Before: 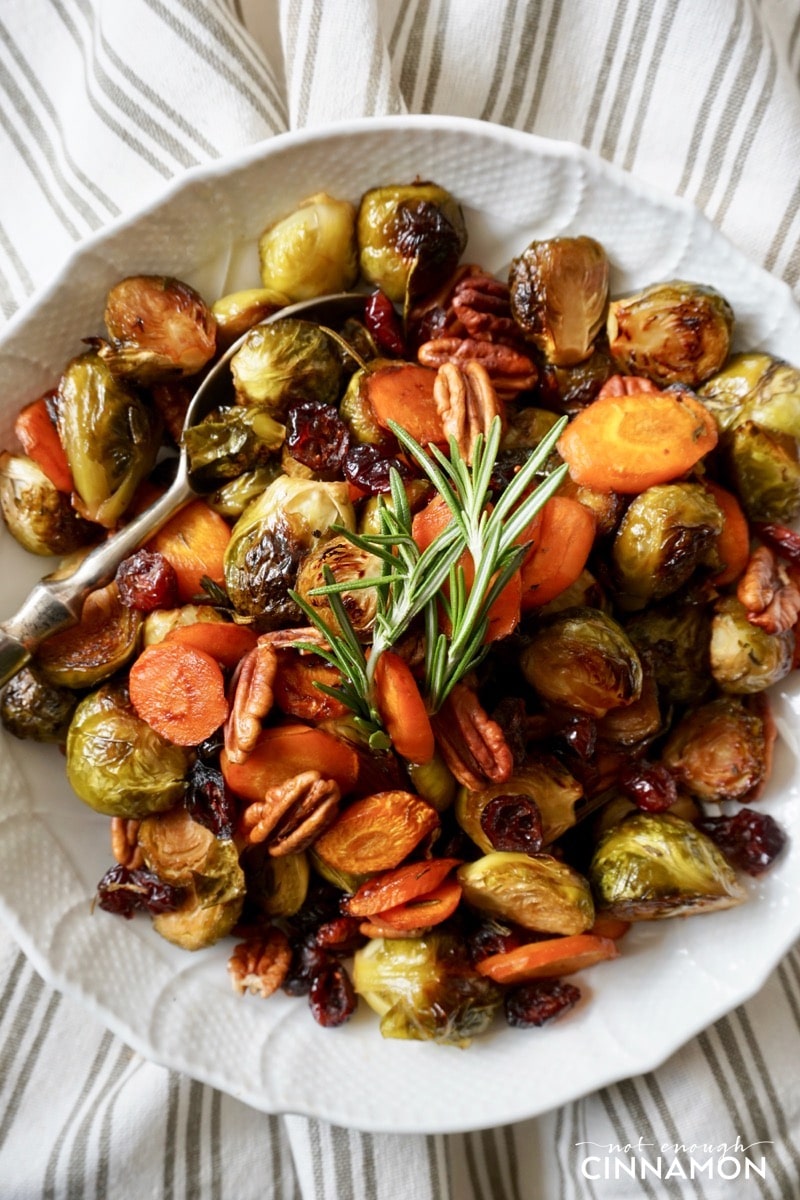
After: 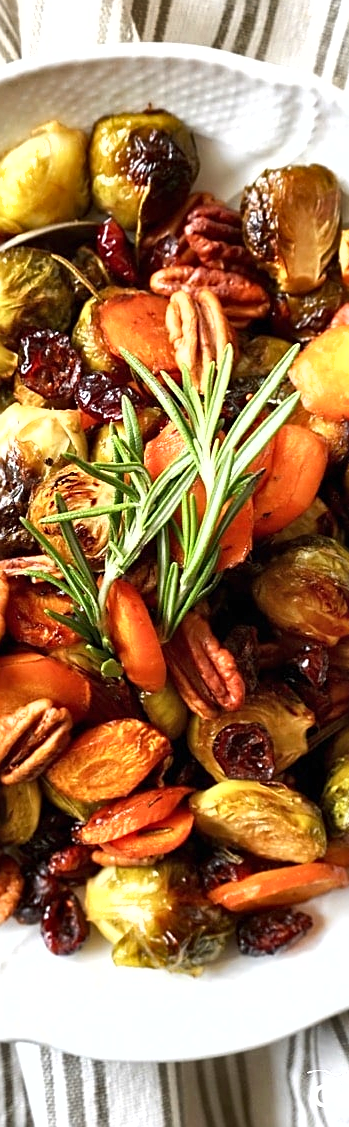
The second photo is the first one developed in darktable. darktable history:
shadows and highlights: low approximation 0.01, soften with gaussian
exposure: black level correction 0, exposure 0.703 EV, compensate highlight preservation false
crop: left 33.503%, top 6.06%, right 22.825%
sharpen: on, module defaults
